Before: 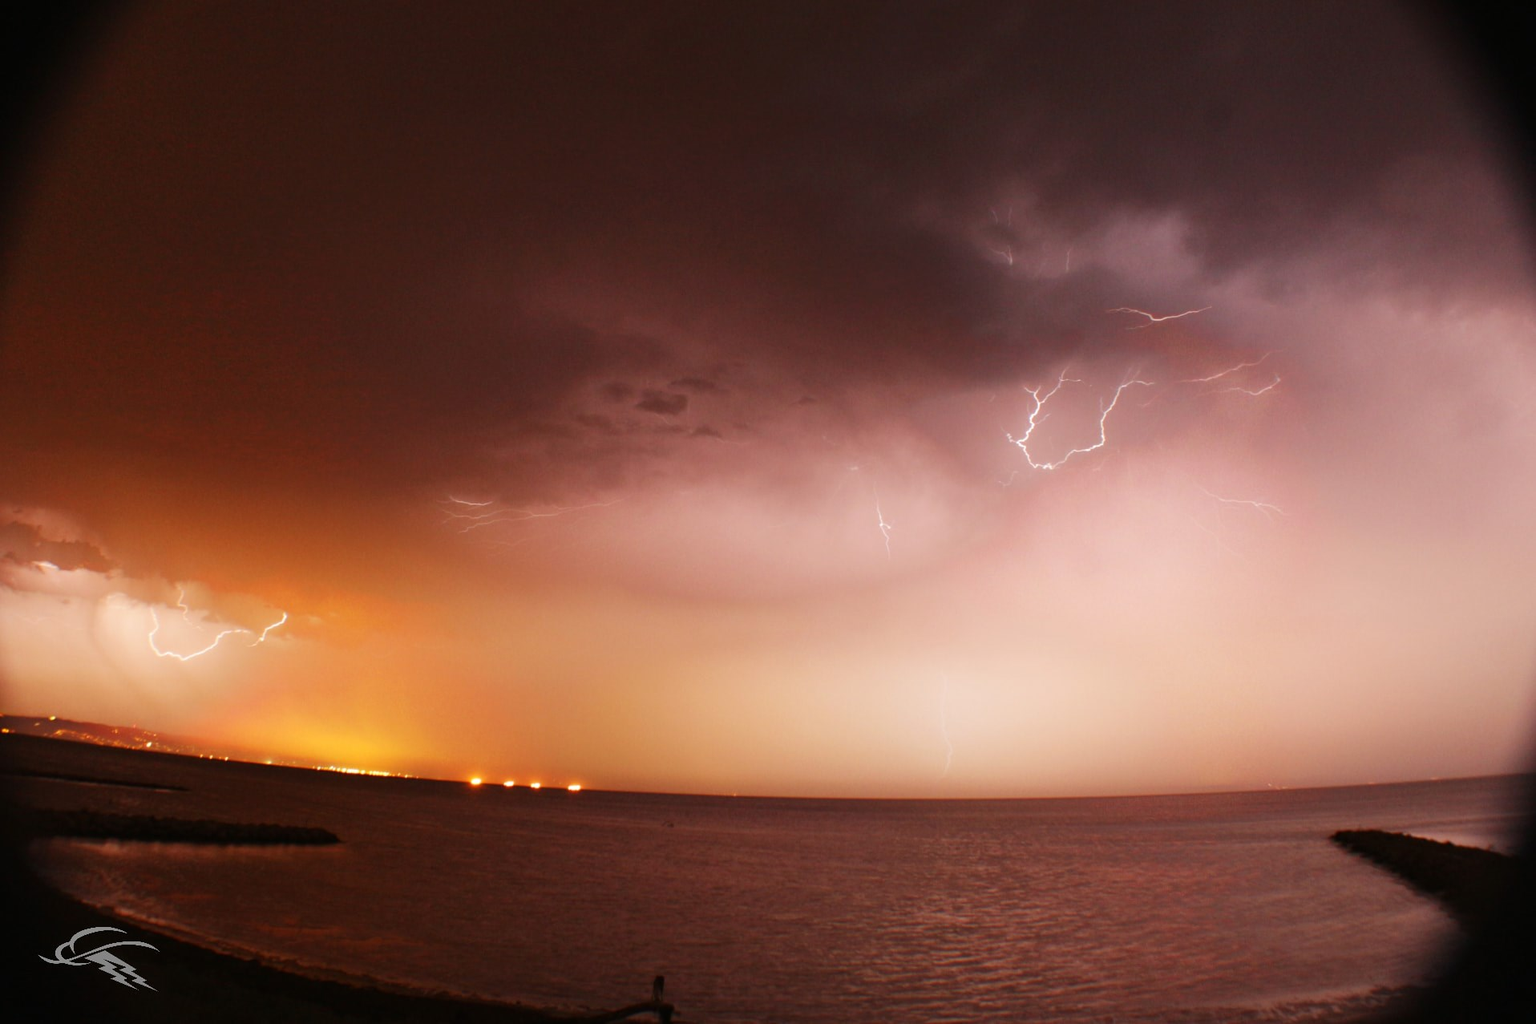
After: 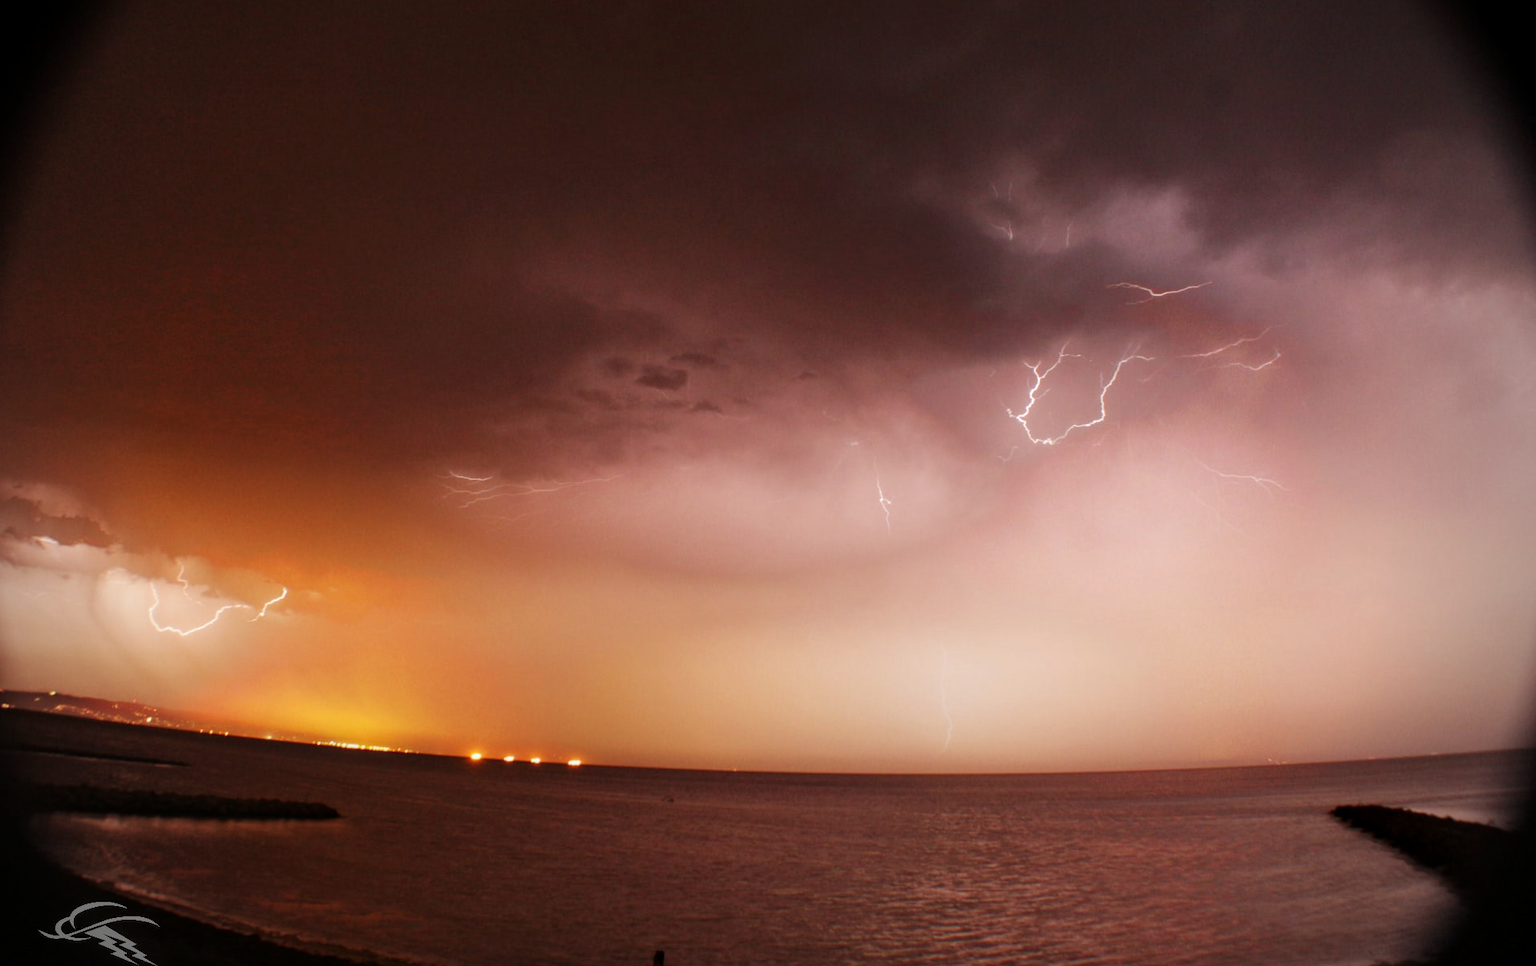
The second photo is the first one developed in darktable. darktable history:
exposure: exposure -0.153 EV, compensate highlight preservation false
vignetting: on, module defaults
local contrast: on, module defaults
crop and rotate: top 2.479%, bottom 3.018%
